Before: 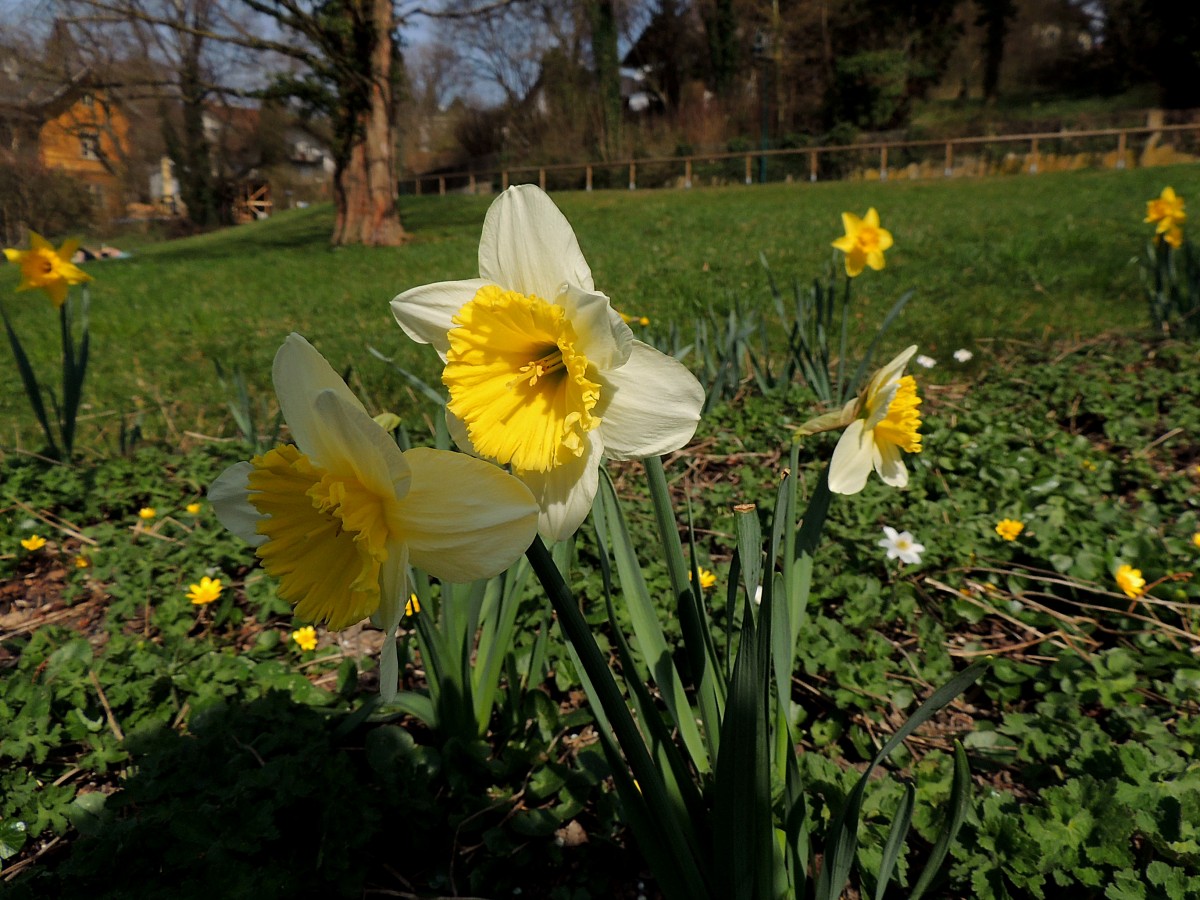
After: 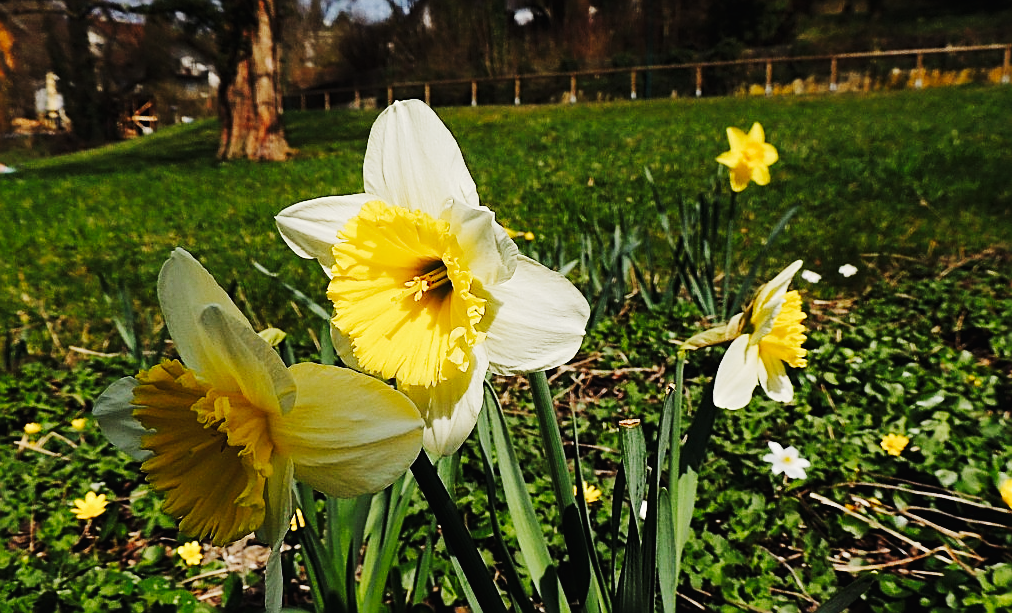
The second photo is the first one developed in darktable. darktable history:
crop and rotate: left 9.649%, top 9.46%, right 6.012%, bottom 22.38%
tone equalizer: -8 EV -0.767 EV, -7 EV -0.691 EV, -6 EV -0.624 EV, -5 EV -0.422 EV, -3 EV 0.39 EV, -2 EV 0.6 EV, -1 EV 0.7 EV, +0 EV 0.74 EV, edges refinement/feathering 500, mask exposure compensation -1.57 EV, preserve details no
base curve: curves: ch0 [(0, 0) (0.036, 0.025) (0.121, 0.166) (0.206, 0.329) (0.605, 0.79) (1, 1)], preserve colors none
sharpen: on, module defaults
tone curve: curves: ch0 [(0, 0.014) (0.036, 0.047) (0.15, 0.156) (0.27, 0.258) (0.511, 0.506) (0.761, 0.741) (1, 0.919)]; ch1 [(0, 0) (0.179, 0.173) (0.322, 0.32) (0.429, 0.431) (0.502, 0.5) (0.519, 0.522) (0.562, 0.575) (0.631, 0.65) (0.72, 0.692) (1, 1)]; ch2 [(0, 0) (0.29, 0.295) (0.404, 0.436) (0.497, 0.498) (0.533, 0.556) (0.599, 0.607) (0.696, 0.707) (1, 1)], preserve colors none
